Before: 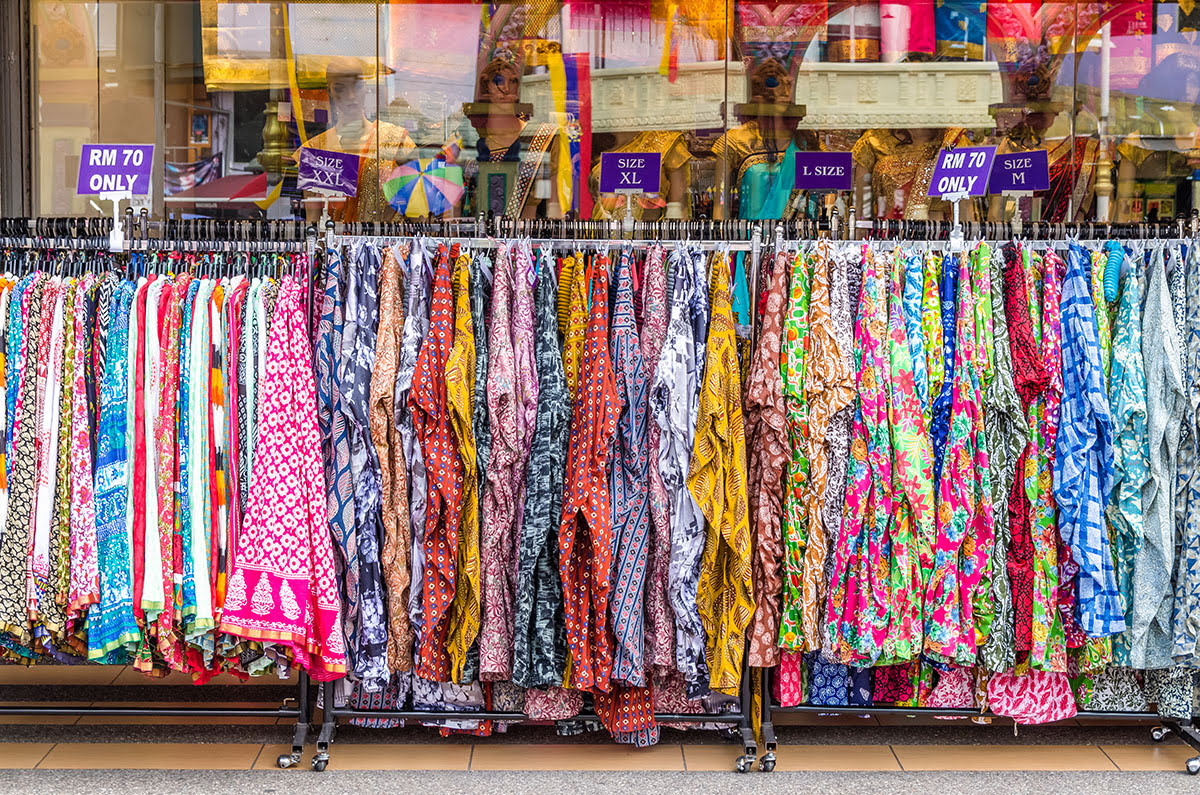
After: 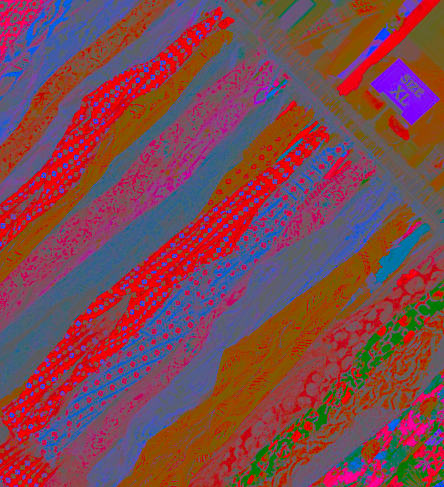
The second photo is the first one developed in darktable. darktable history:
sharpen: amount 1.011
contrast equalizer: y [[0.528 ×6], [0.514 ×6], [0.362 ×6], [0 ×6], [0 ×6]]
contrast brightness saturation: contrast -0.982, brightness -0.164, saturation 0.752
crop and rotate: angle -45.06°, top 16.175%, right 0.839%, bottom 11.687%
